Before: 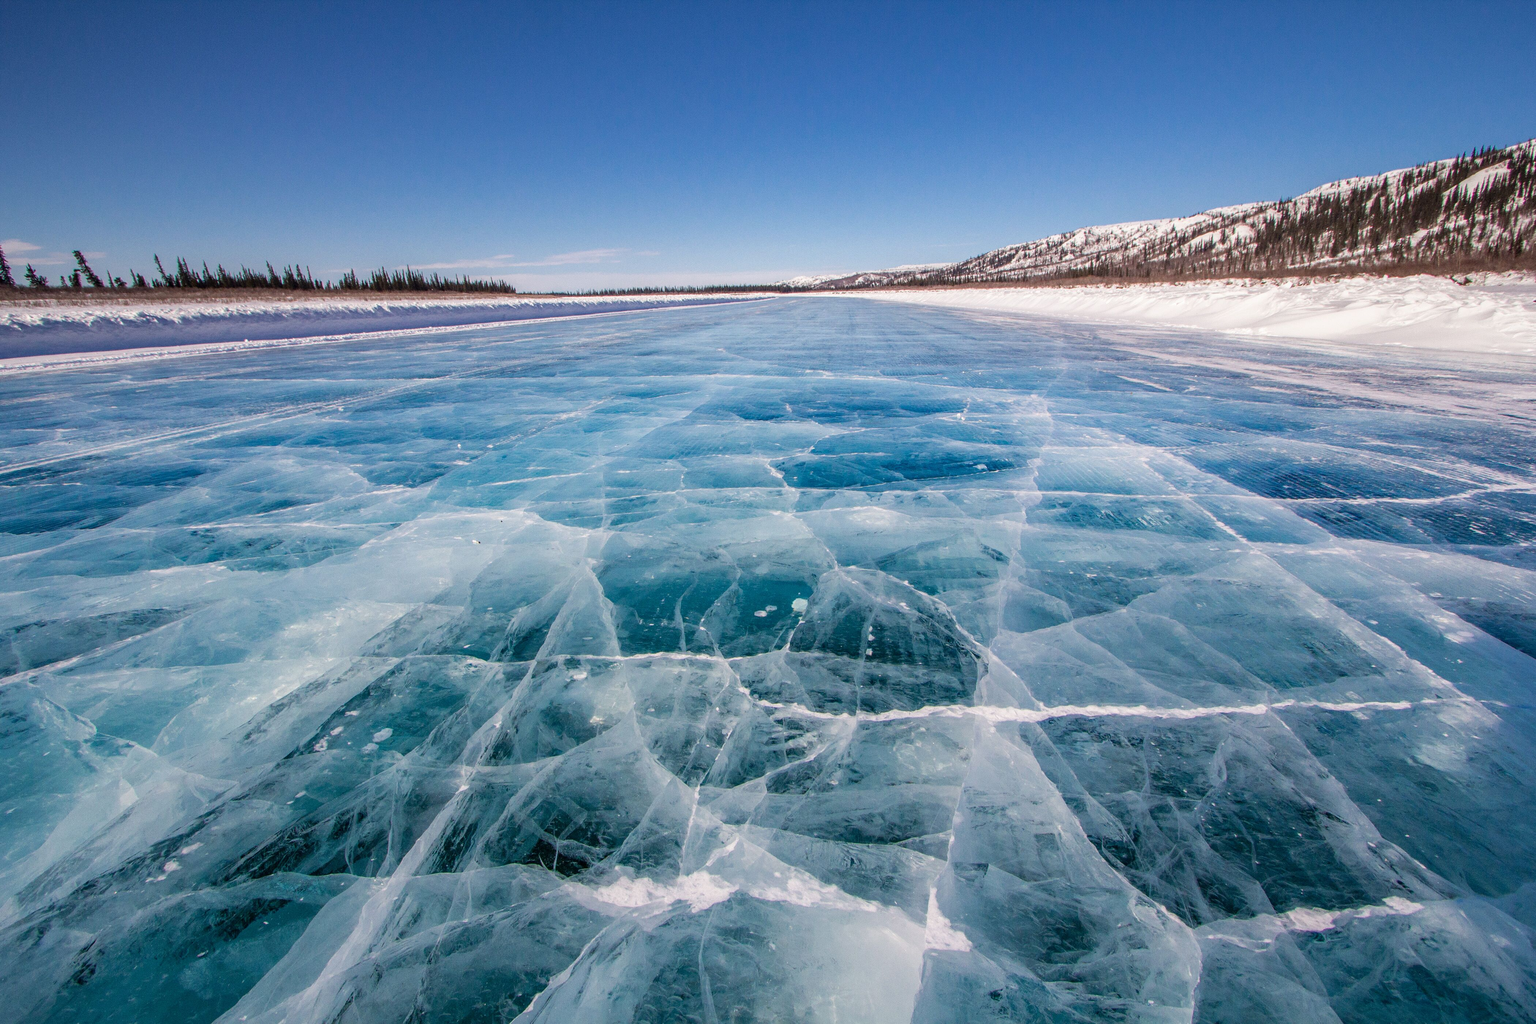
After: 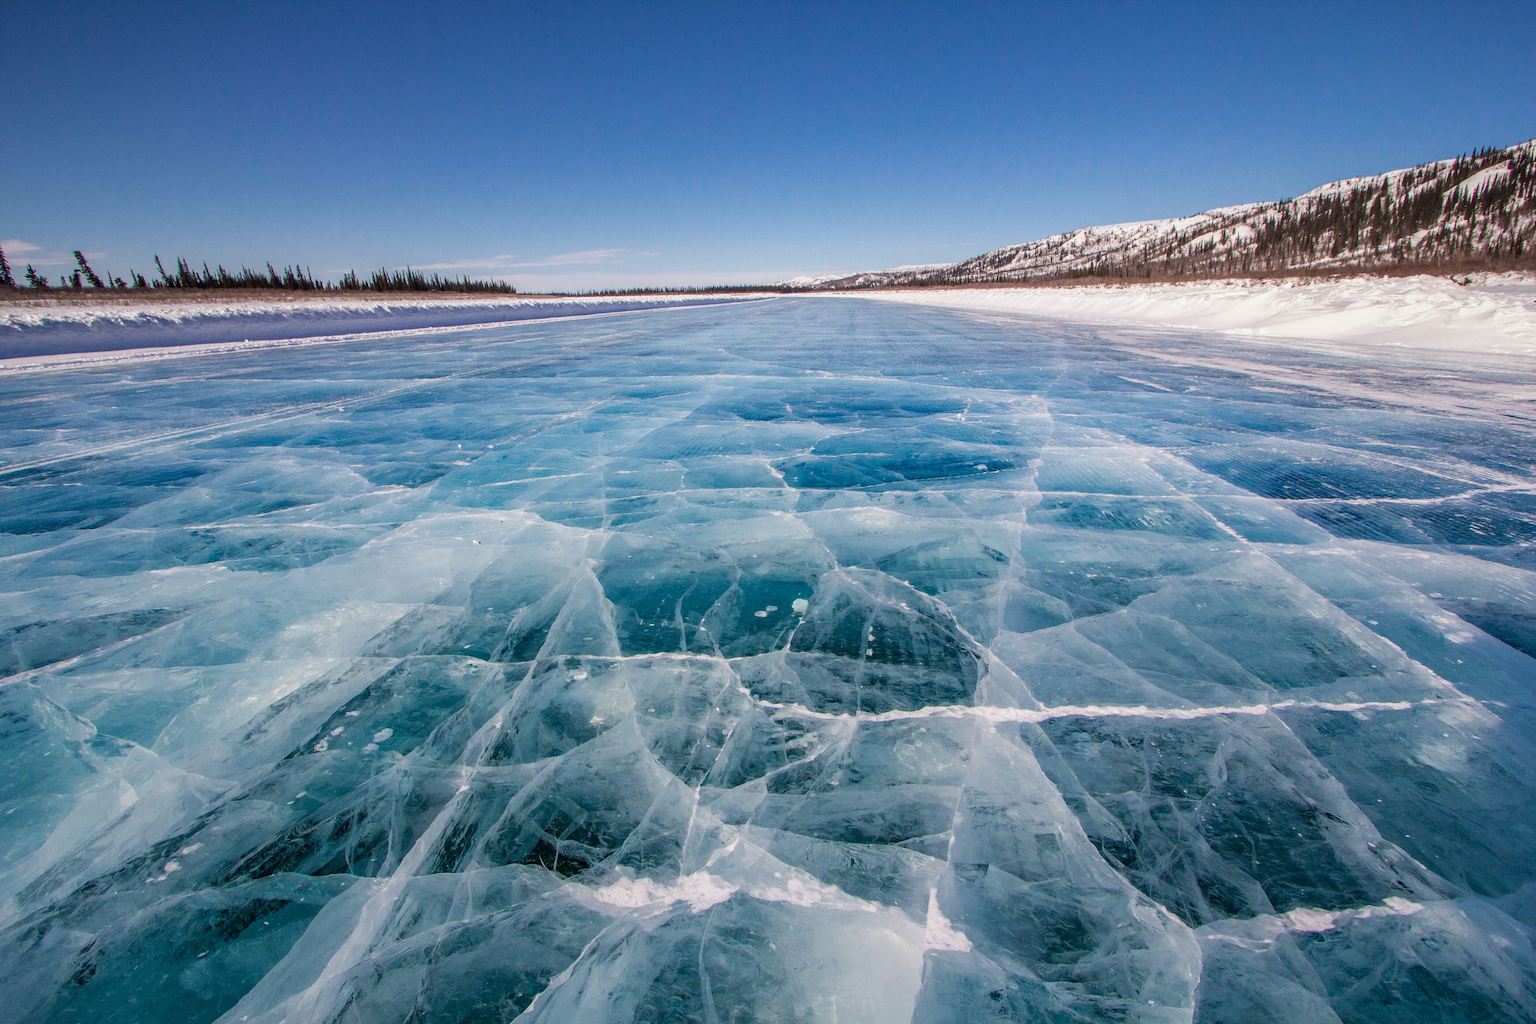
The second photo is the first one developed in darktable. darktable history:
exposure: exposure -0.062 EV, compensate exposure bias true, compensate highlight preservation false
